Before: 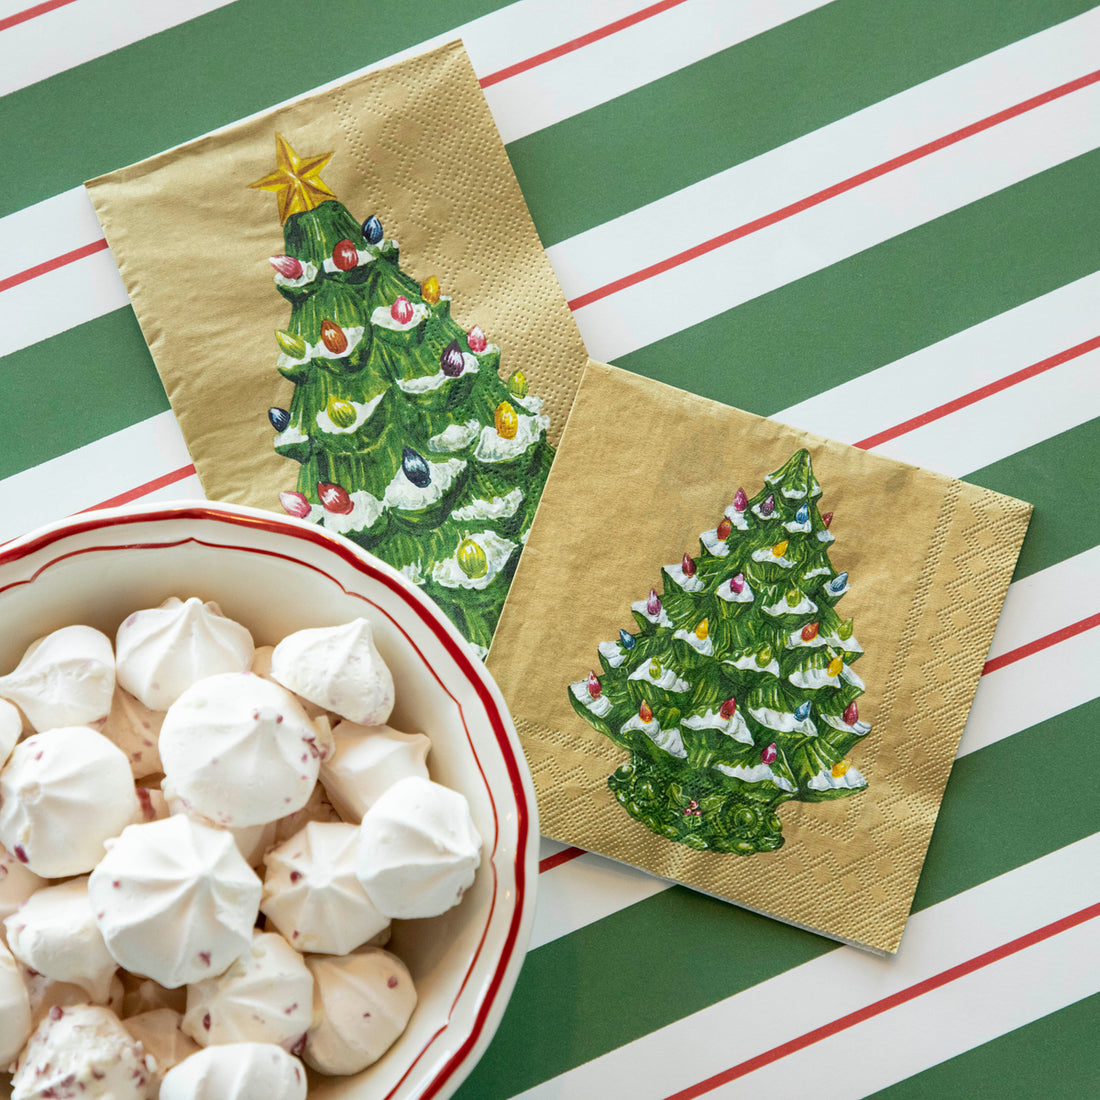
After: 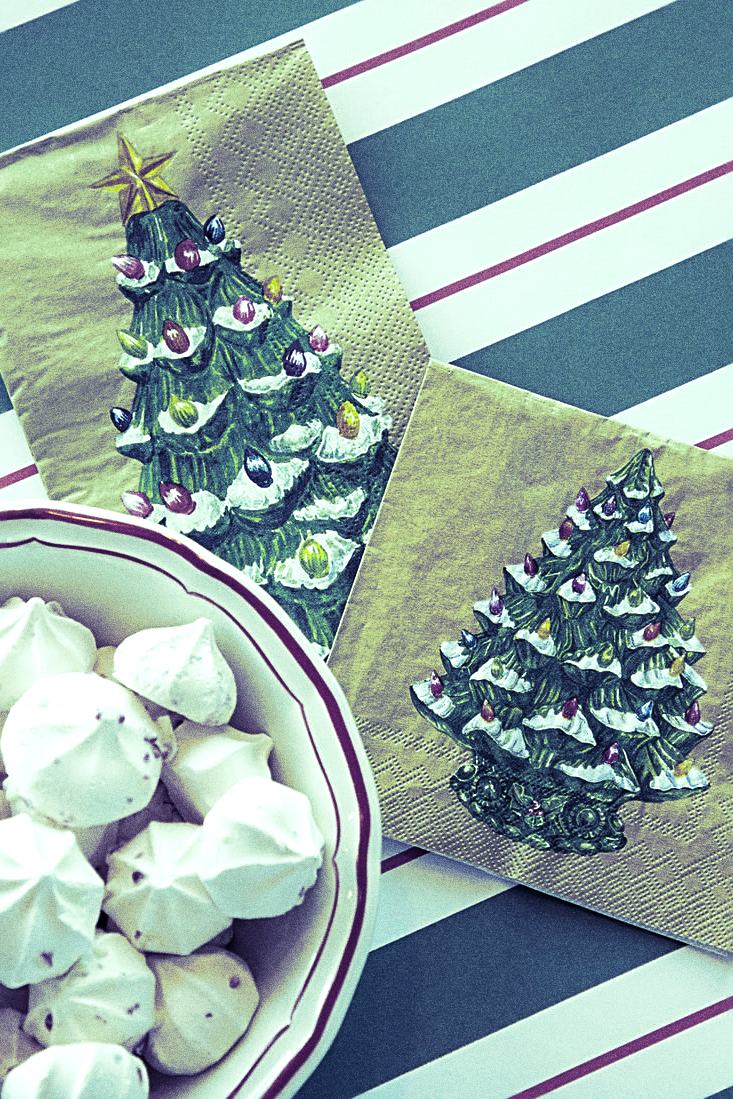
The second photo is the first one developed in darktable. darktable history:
crop and rotate: left 14.385%, right 18.948%
sharpen: radius 2.767
color balance: mode lift, gamma, gain (sRGB), lift [0.997, 0.979, 1.021, 1.011], gamma [1, 1.084, 0.916, 0.998], gain [1, 0.87, 1.13, 1.101], contrast 4.55%, contrast fulcrum 38.24%, output saturation 104.09%
grain: coarseness 0.09 ISO, strength 40%
split-toning: shadows › hue 242.67°, shadows › saturation 0.733, highlights › hue 45.33°, highlights › saturation 0.667, balance -53.304, compress 21.15%
